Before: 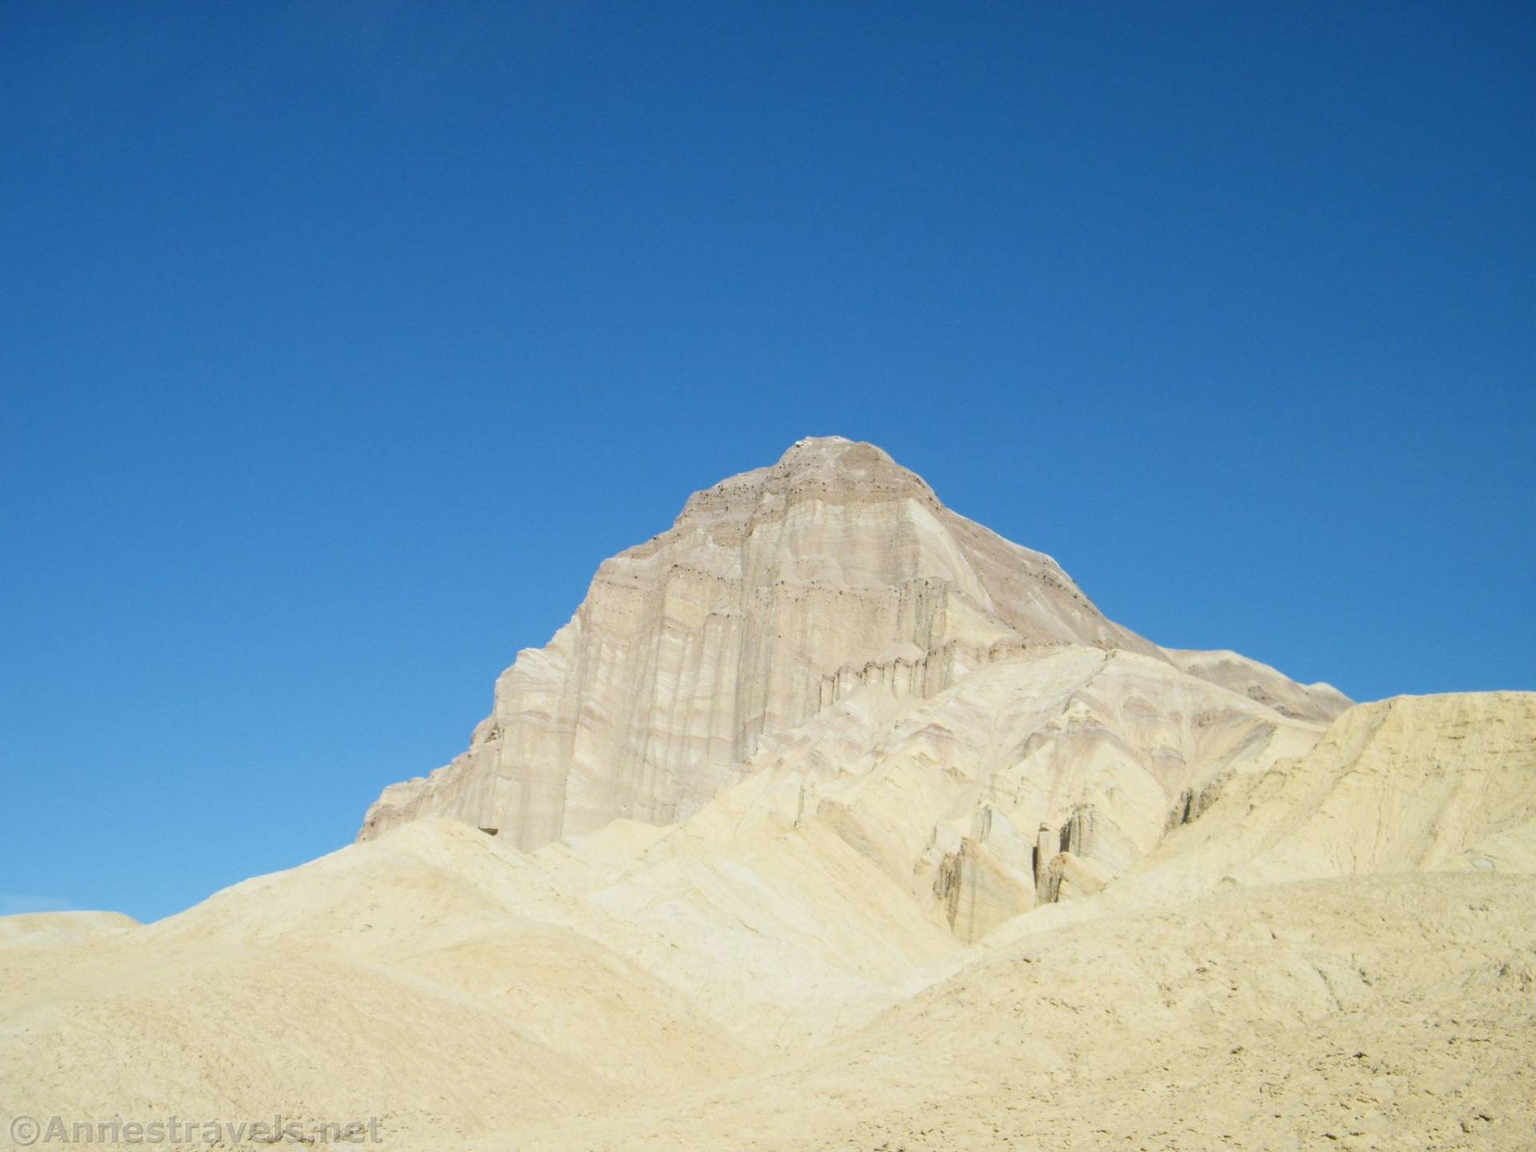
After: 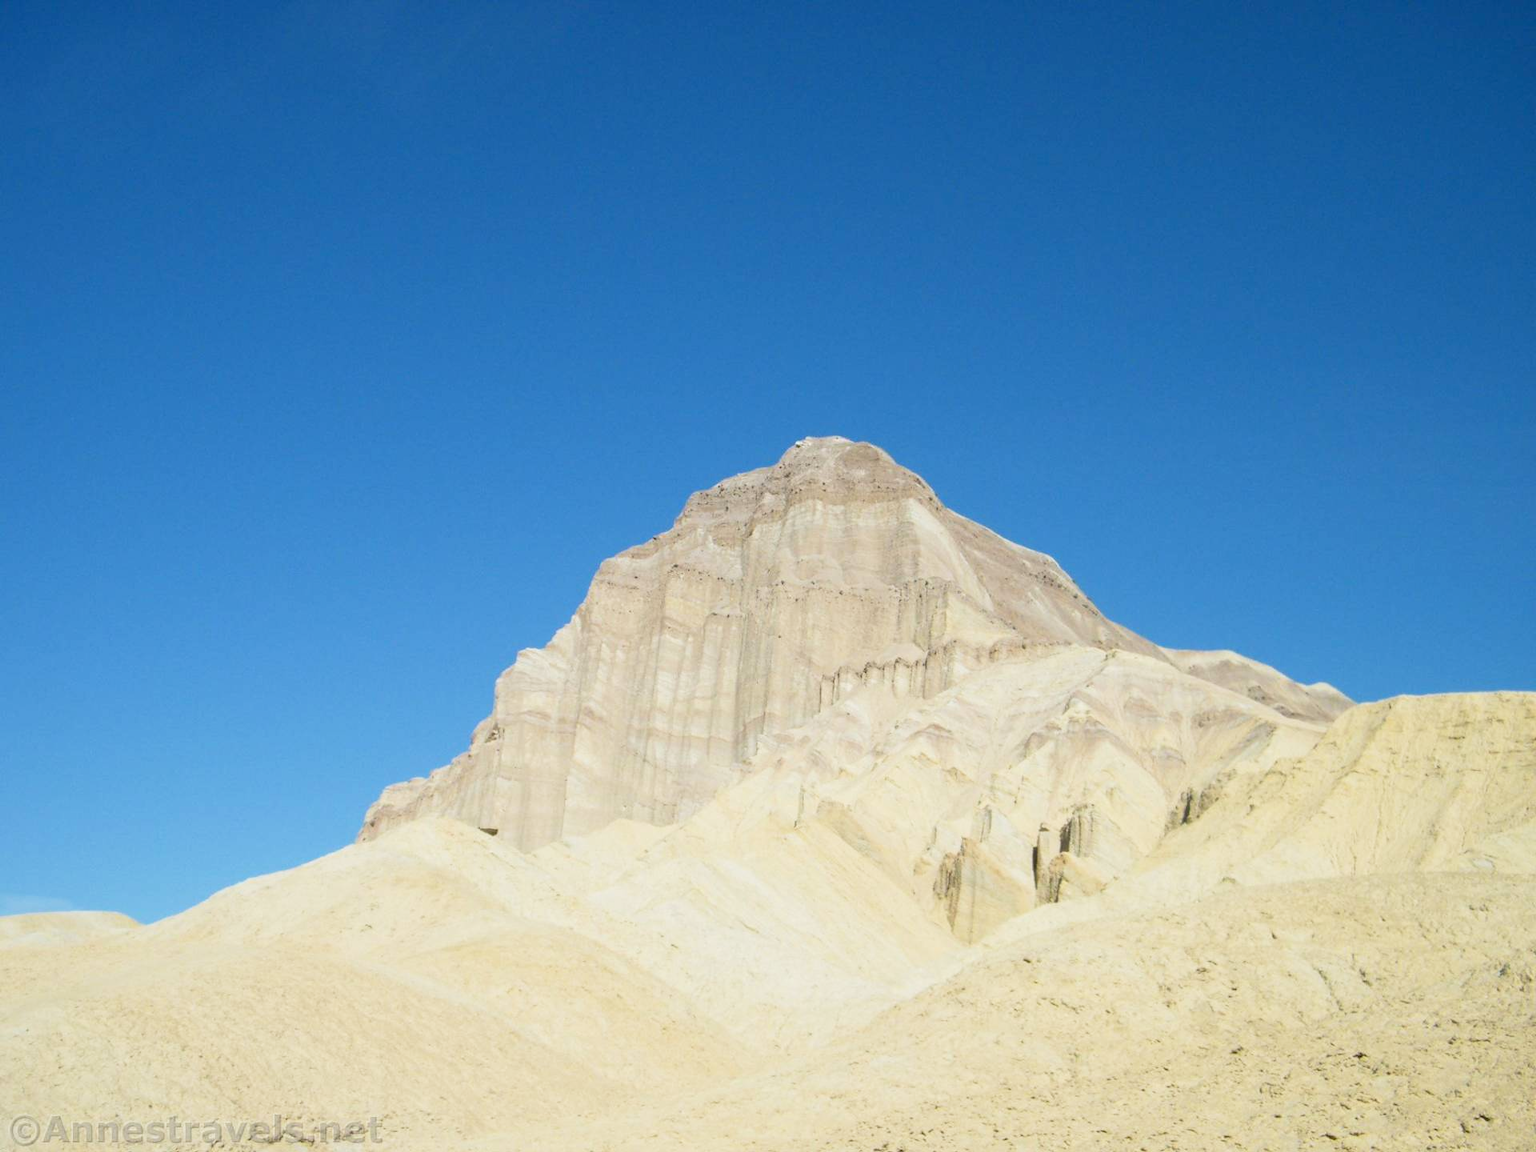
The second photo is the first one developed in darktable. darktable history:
tone curve: curves: ch0 [(0, 0.012) (0.056, 0.046) (0.218, 0.213) (0.606, 0.62) (0.82, 0.846) (1, 1)]; ch1 [(0, 0) (0.226, 0.261) (0.403, 0.437) (0.469, 0.472) (0.495, 0.499) (0.508, 0.503) (0.545, 0.555) (0.59, 0.598) (0.686, 0.728) (1, 1)]; ch2 [(0, 0) (0.269, 0.299) (0.459, 0.45) (0.498, 0.499) (0.523, 0.512) (0.568, 0.558) (0.634, 0.617) (0.698, 0.677) (0.806, 0.769) (1, 1)], preserve colors none
